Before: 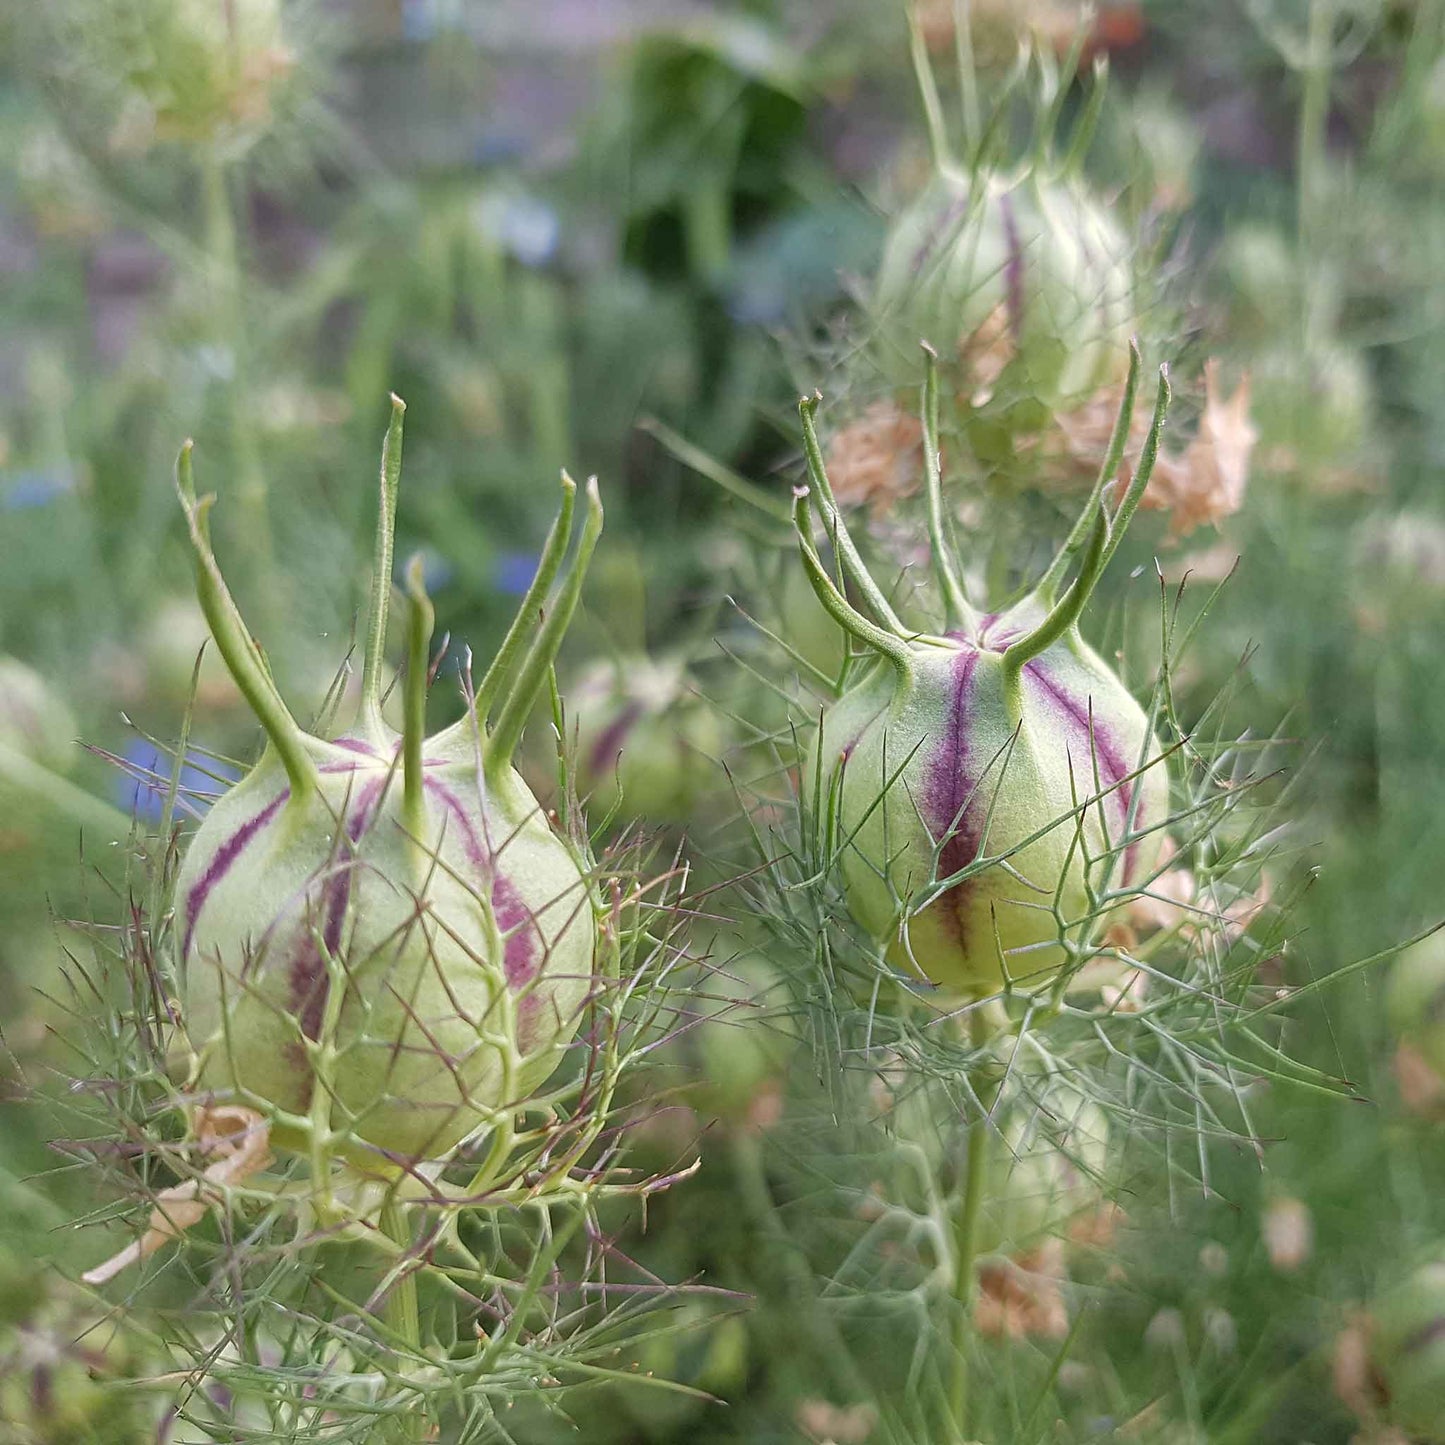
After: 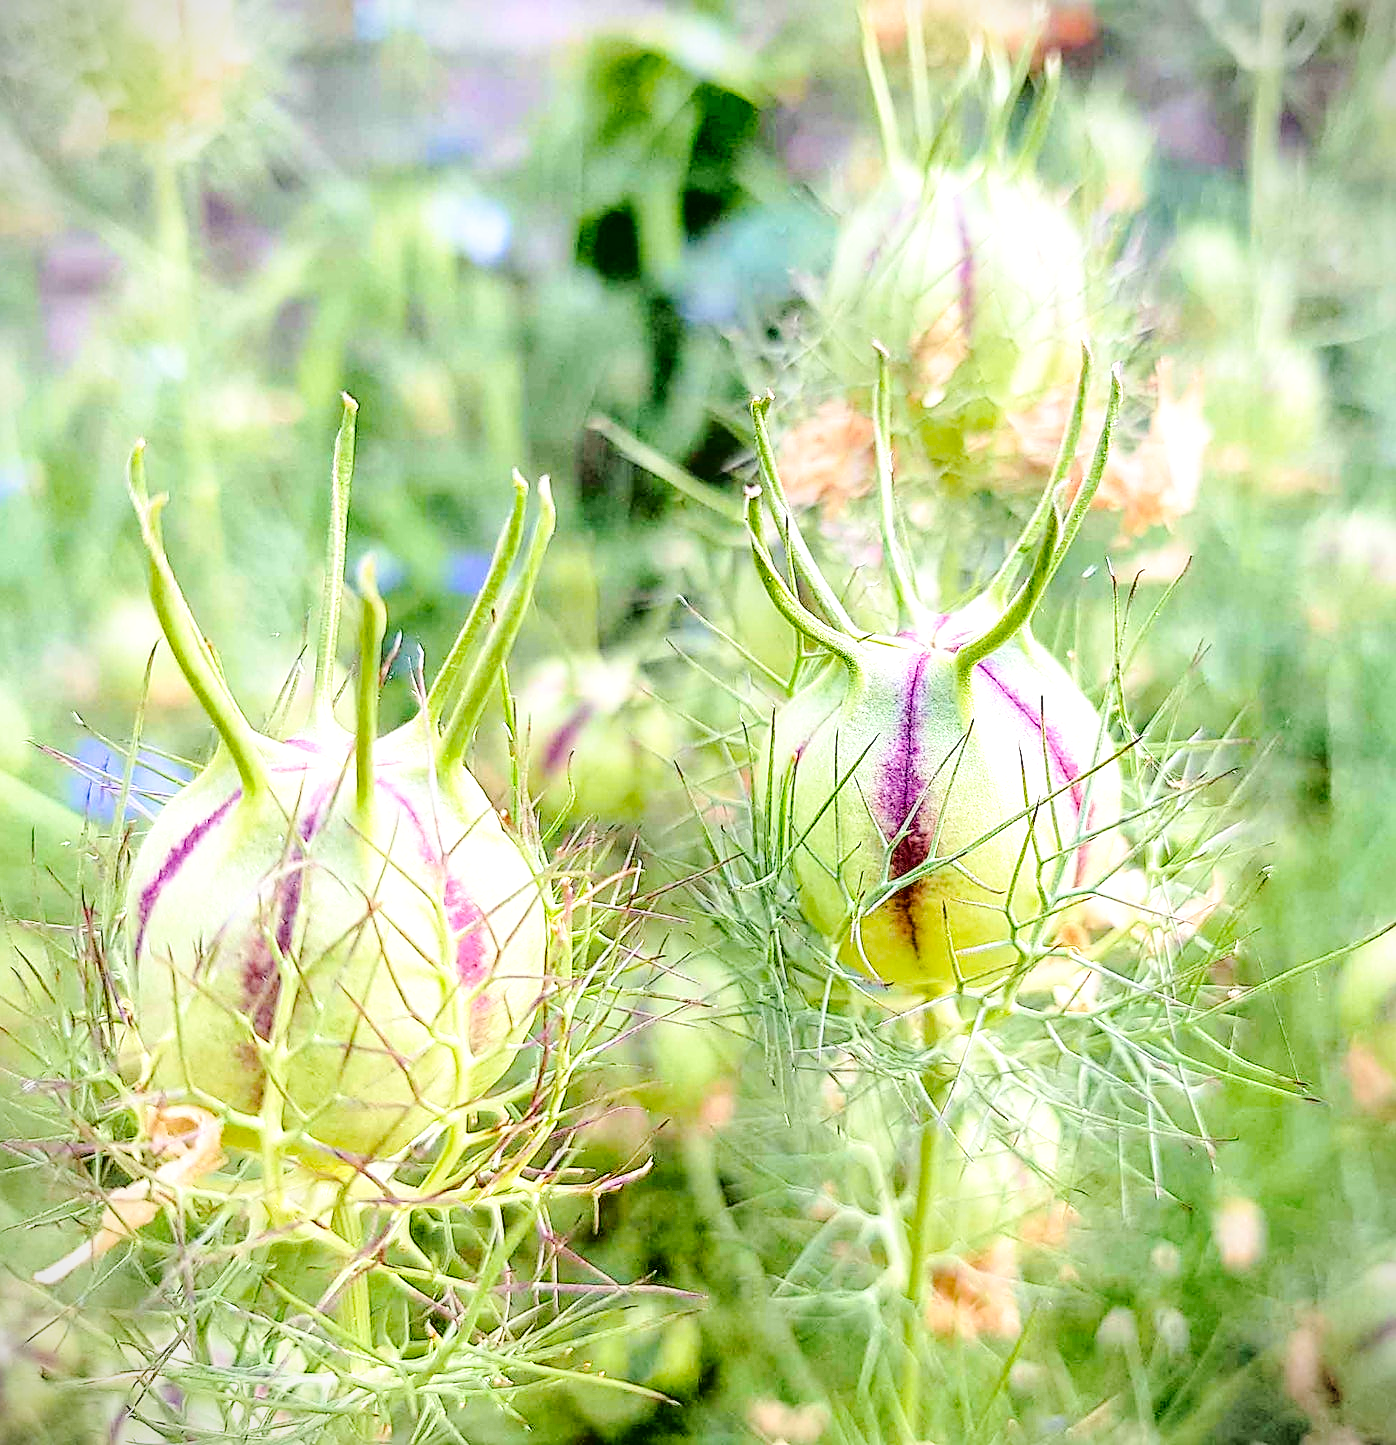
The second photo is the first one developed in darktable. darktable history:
vignetting: fall-off start 99.48%, unbound false
base curve: curves: ch0 [(0, 0) (0.028, 0.03) (0.121, 0.232) (0.46, 0.748) (0.859, 0.968) (1, 1)], preserve colors none
exposure: exposure 0.203 EV, compensate highlight preservation false
crop and rotate: left 3.354%
local contrast: on, module defaults
sharpen: on, module defaults
velvia: strength 32.48%, mid-tones bias 0.206
tone curve: curves: ch0 [(0, 0) (0.003, 0.03) (0.011, 0.03) (0.025, 0.033) (0.044, 0.035) (0.069, 0.04) (0.1, 0.046) (0.136, 0.052) (0.177, 0.08) (0.224, 0.121) (0.277, 0.225) (0.335, 0.343) (0.399, 0.456) (0.468, 0.555) (0.543, 0.647) (0.623, 0.732) (0.709, 0.808) (0.801, 0.886) (0.898, 0.947) (1, 1)], color space Lab, independent channels, preserve colors none
